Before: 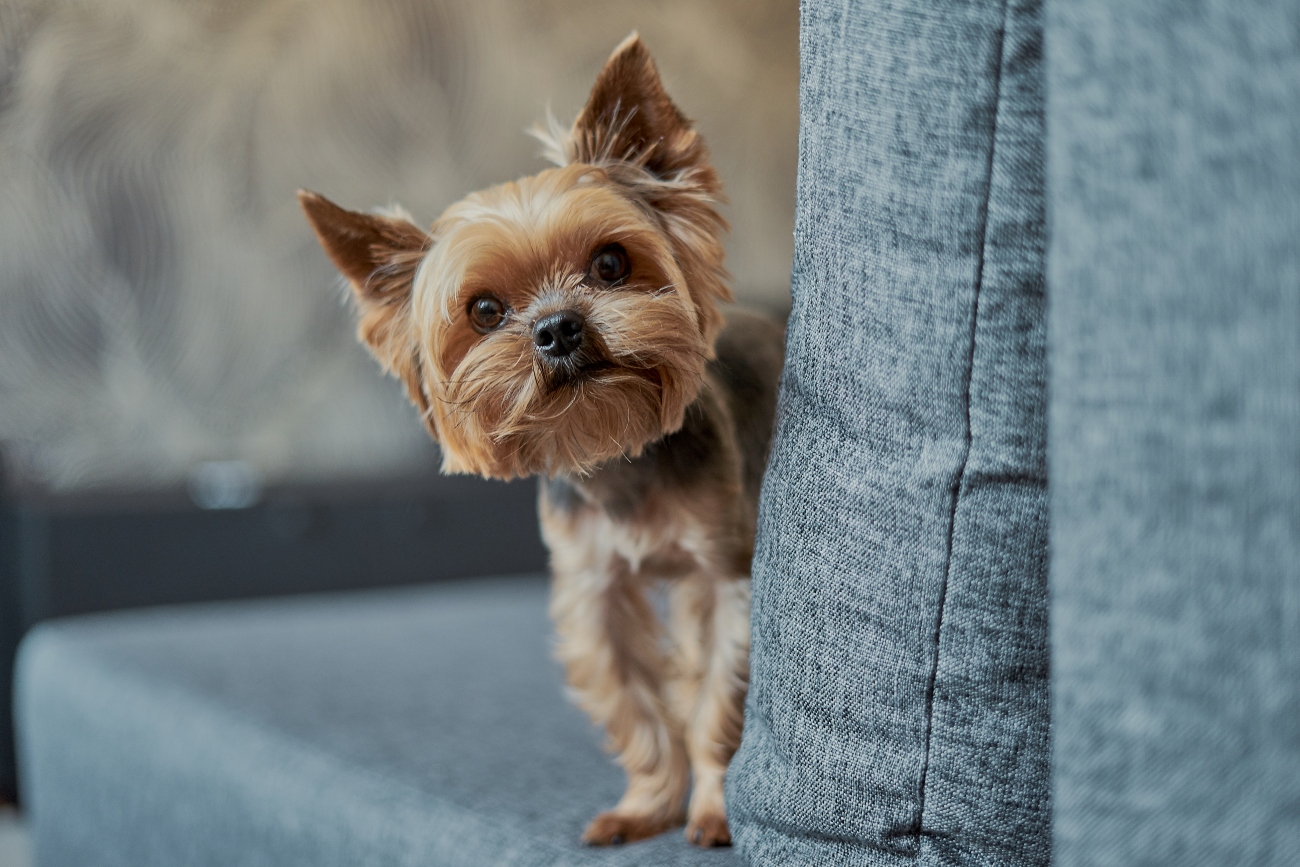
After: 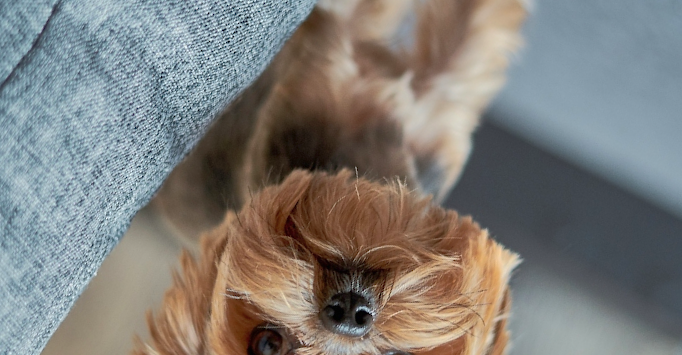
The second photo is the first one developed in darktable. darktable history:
exposure: black level correction 0, exposure 0.5 EV, compensate highlight preservation false
shadows and highlights: on, module defaults
crop and rotate: angle 147.89°, left 9.101%, top 15.586%, right 4.564%, bottom 16.975%
